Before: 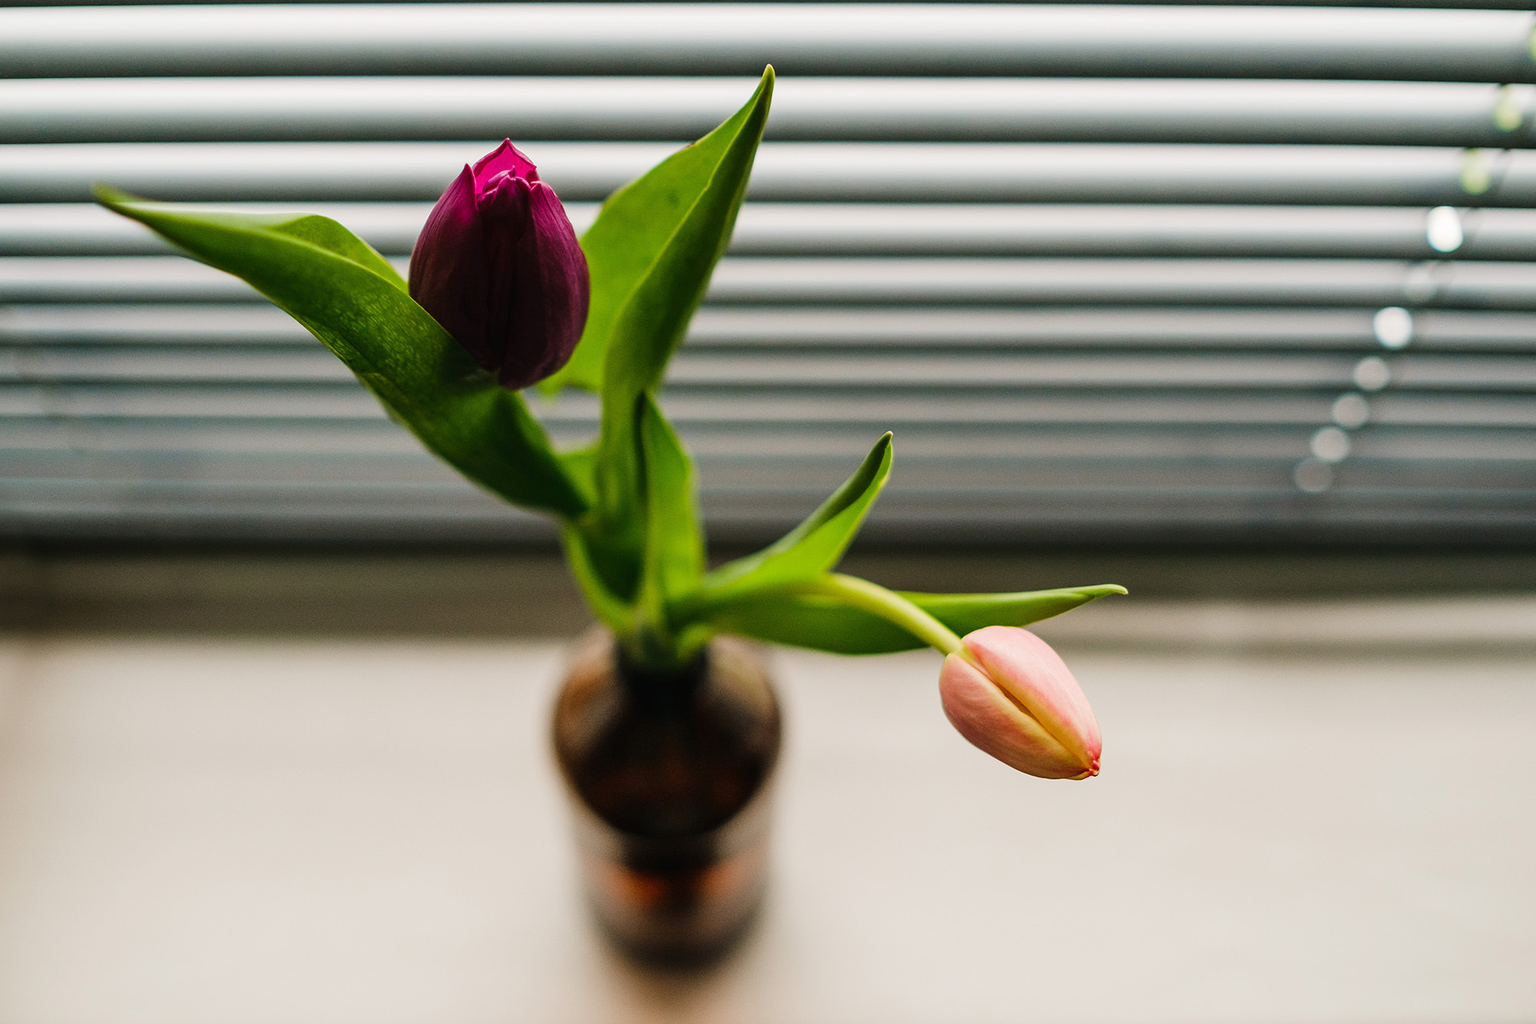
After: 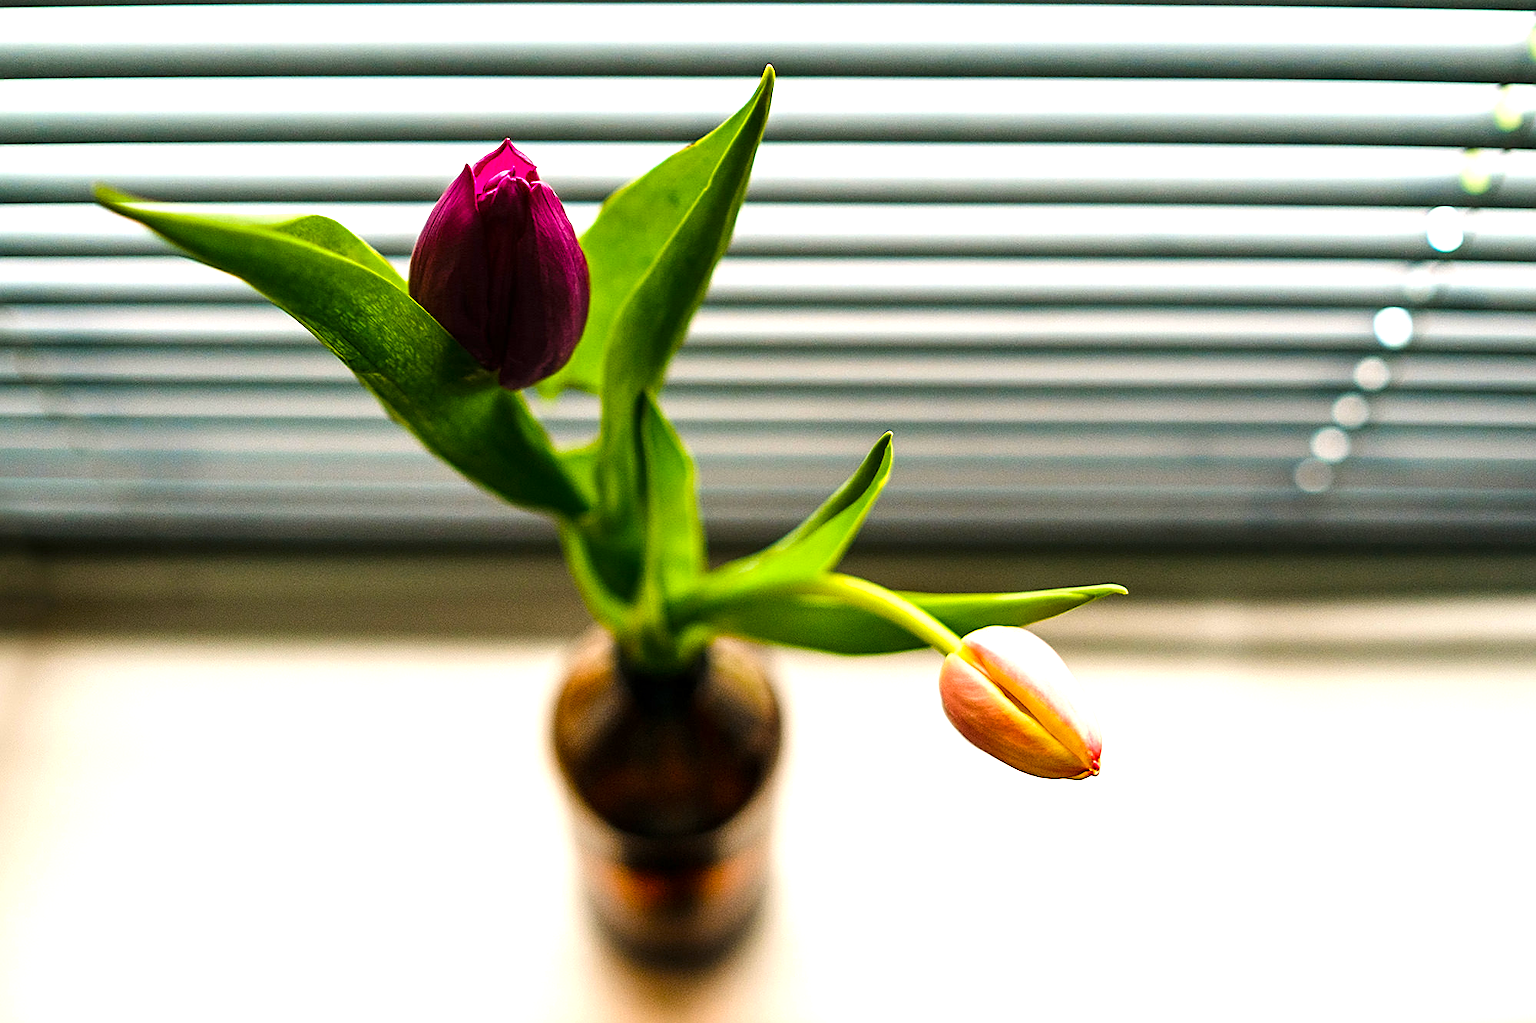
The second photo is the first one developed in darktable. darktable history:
local contrast: highlights 101%, shadows 102%, detail 120%, midtone range 0.2
color balance rgb: power › hue 328.76°, perceptual saturation grading › global saturation 25.853%, perceptual brilliance grading › global brilliance 24.607%, global vibrance 20%
contrast brightness saturation: contrast 0.049
sharpen: on, module defaults
